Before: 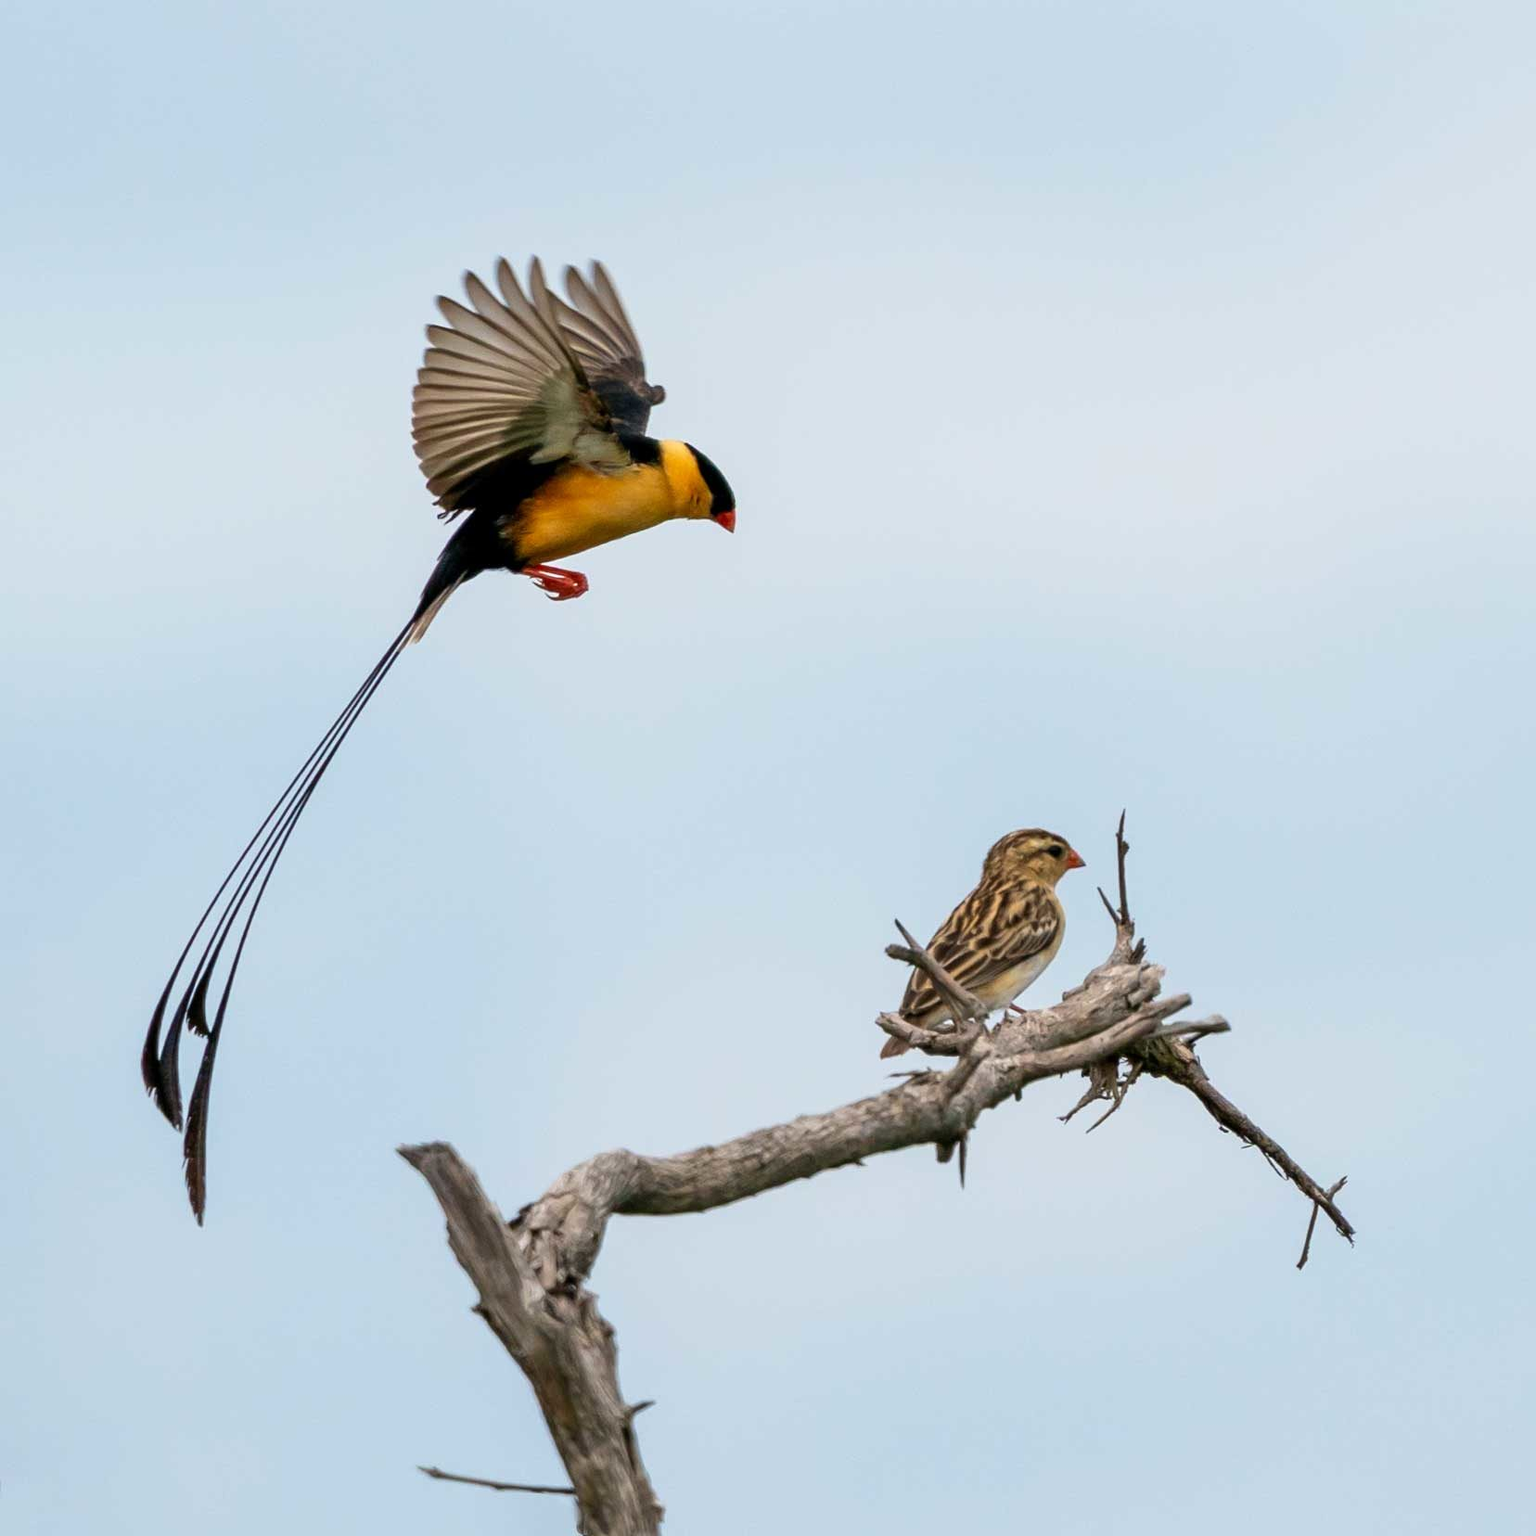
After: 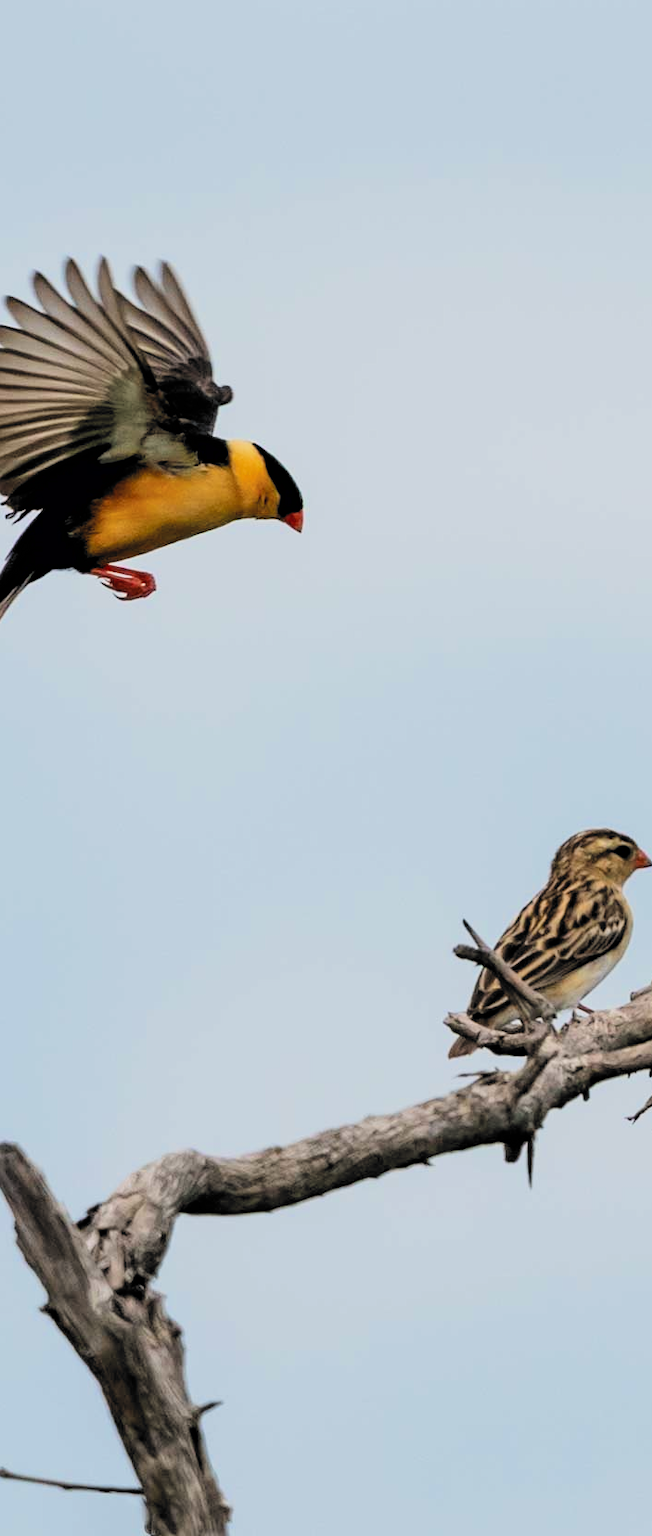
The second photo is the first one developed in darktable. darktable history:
filmic rgb: black relative exposure -5.04 EV, white relative exposure 3.96 EV, threshold 5.94 EV, hardness 2.9, contrast 1.3, highlights saturation mix -30.67%, color science v6 (2022), enable highlight reconstruction true
crop: left 28.149%, right 29.346%
